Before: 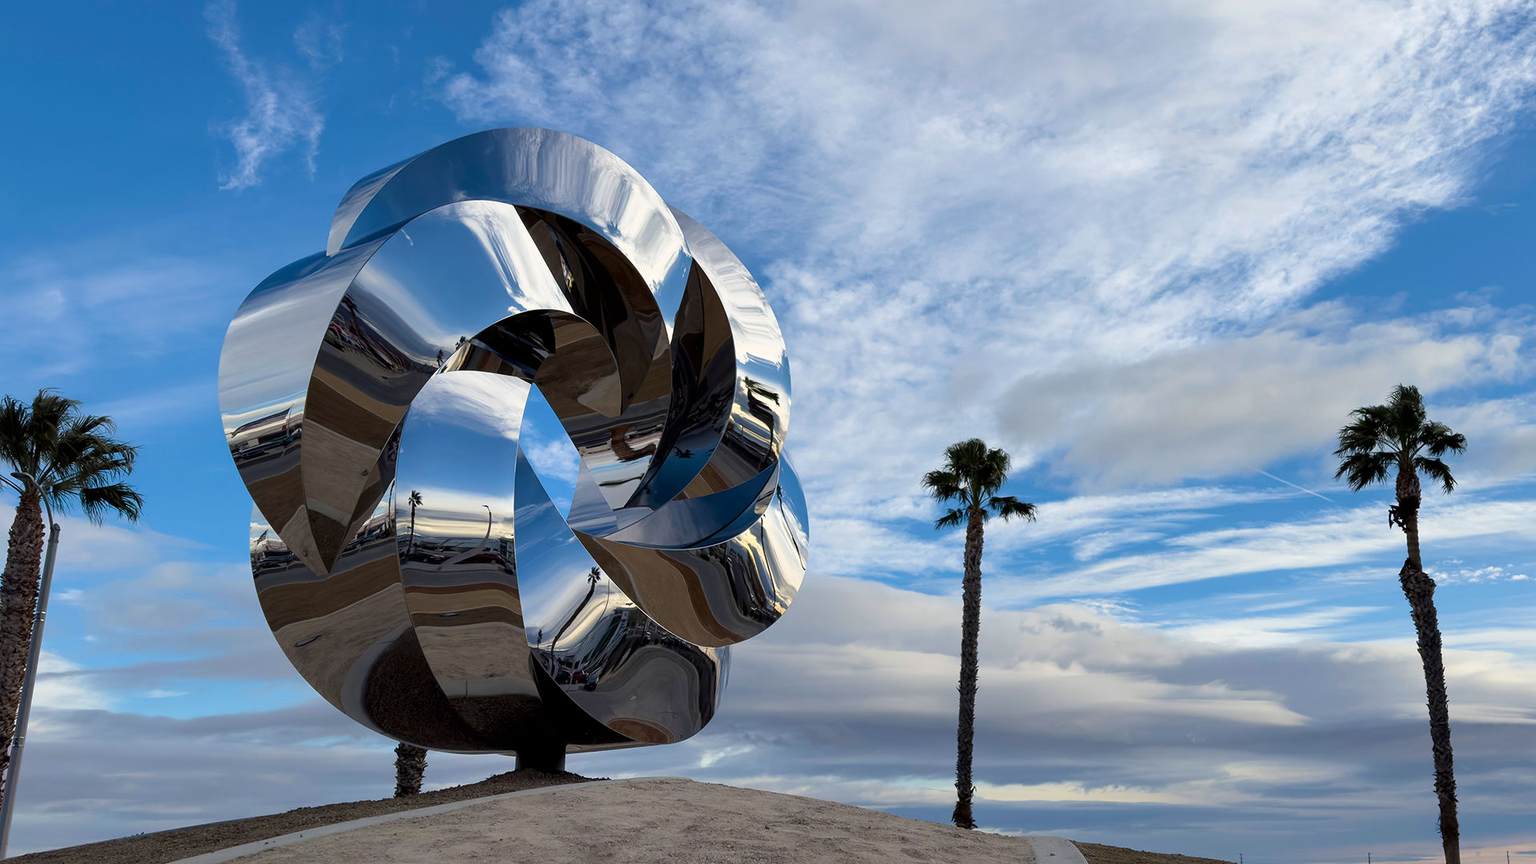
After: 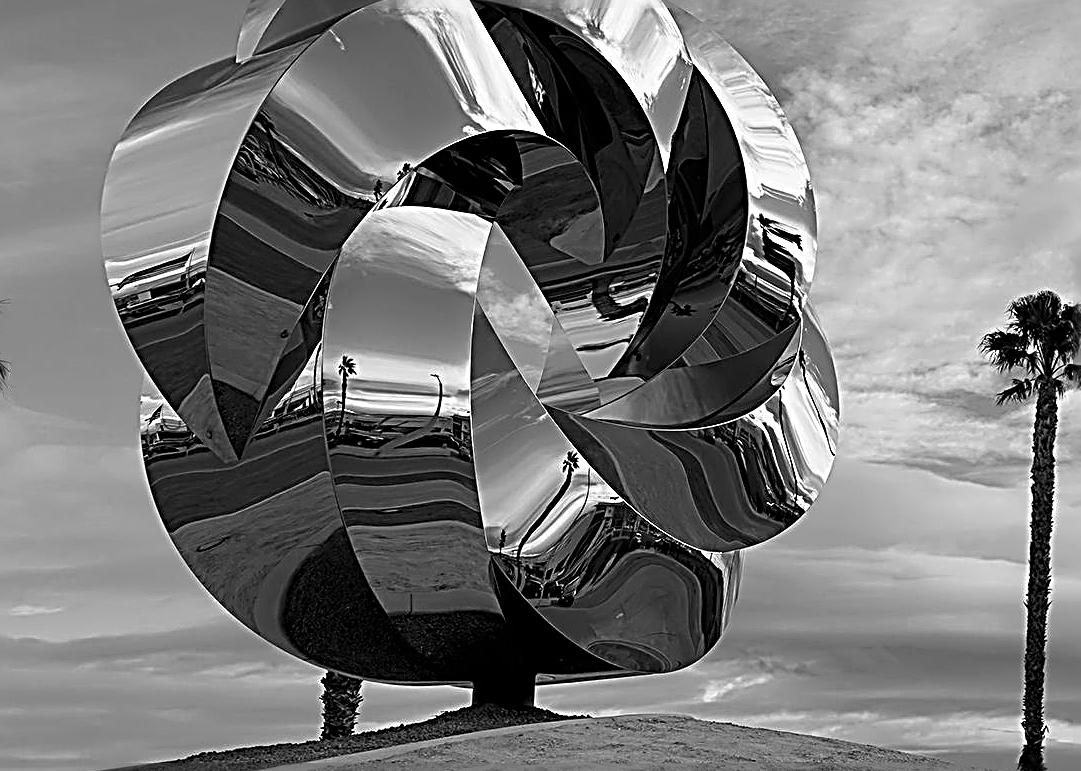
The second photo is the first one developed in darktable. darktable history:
contrast brightness saturation: contrast 0.04, saturation 0.16
monochrome: on, module defaults
crop: left 8.966%, top 23.852%, right 34.699%, bottom 4.703%
rgb levels: preserve colors max RGB
sharpen: radius 3.158, amount 1.731
